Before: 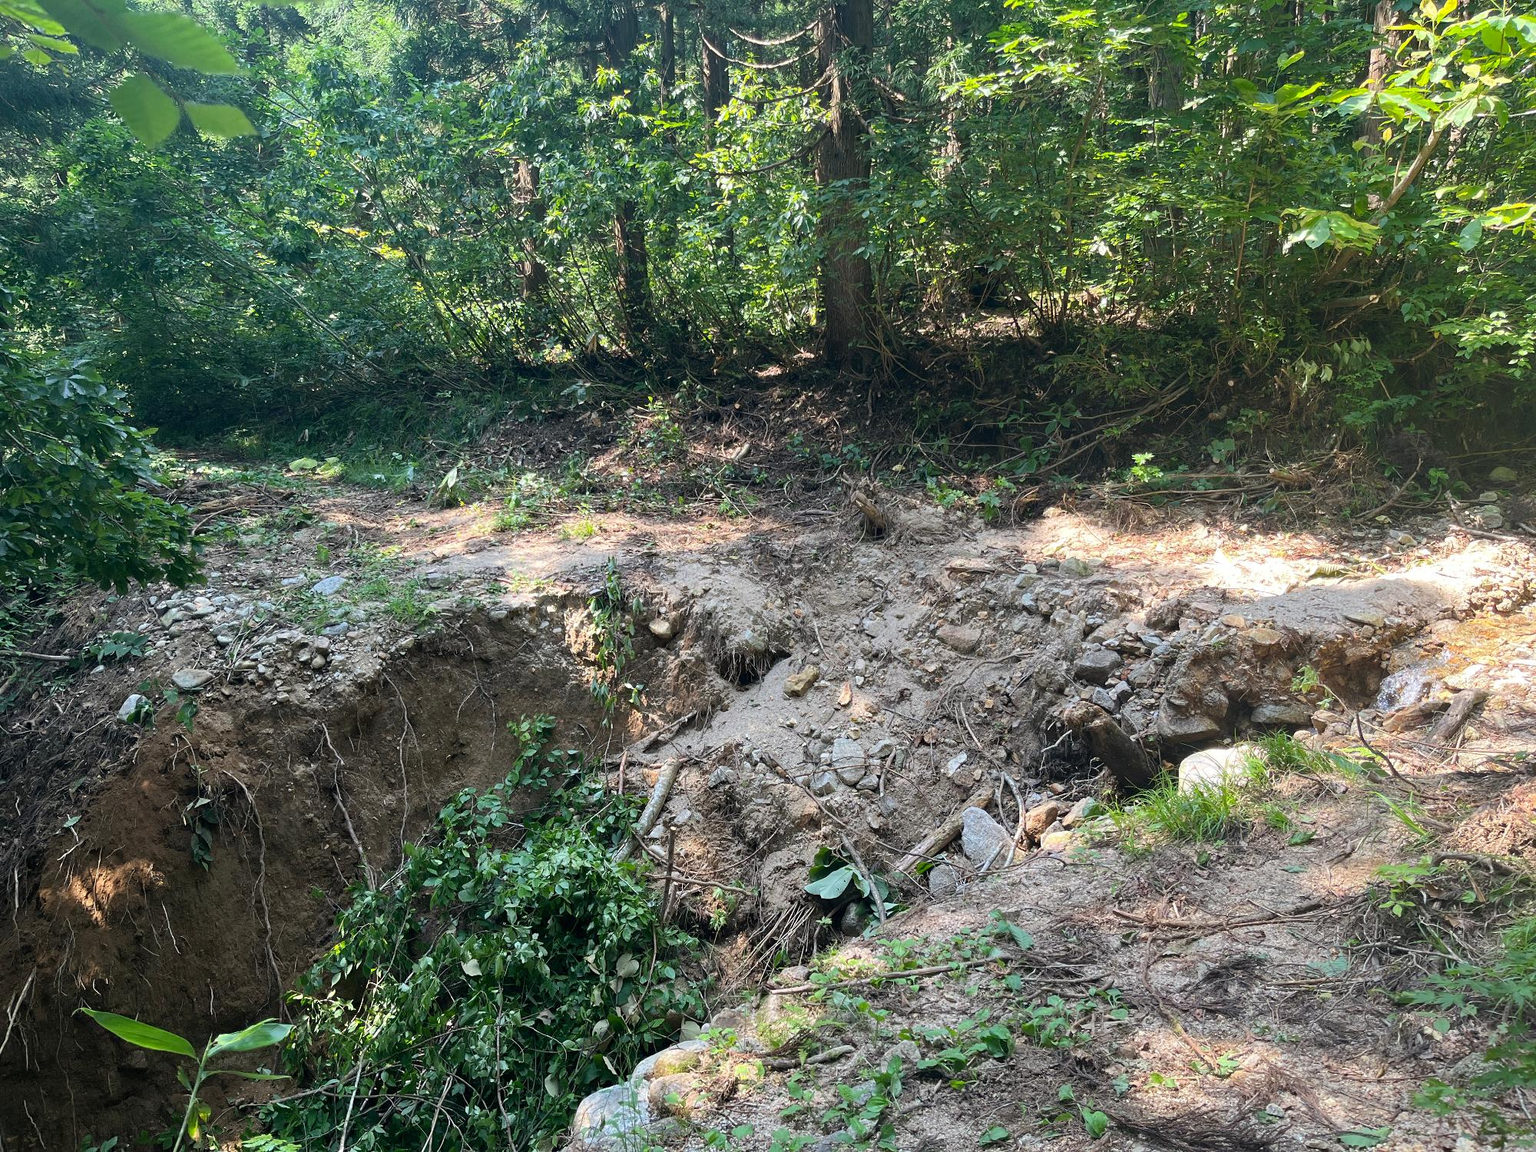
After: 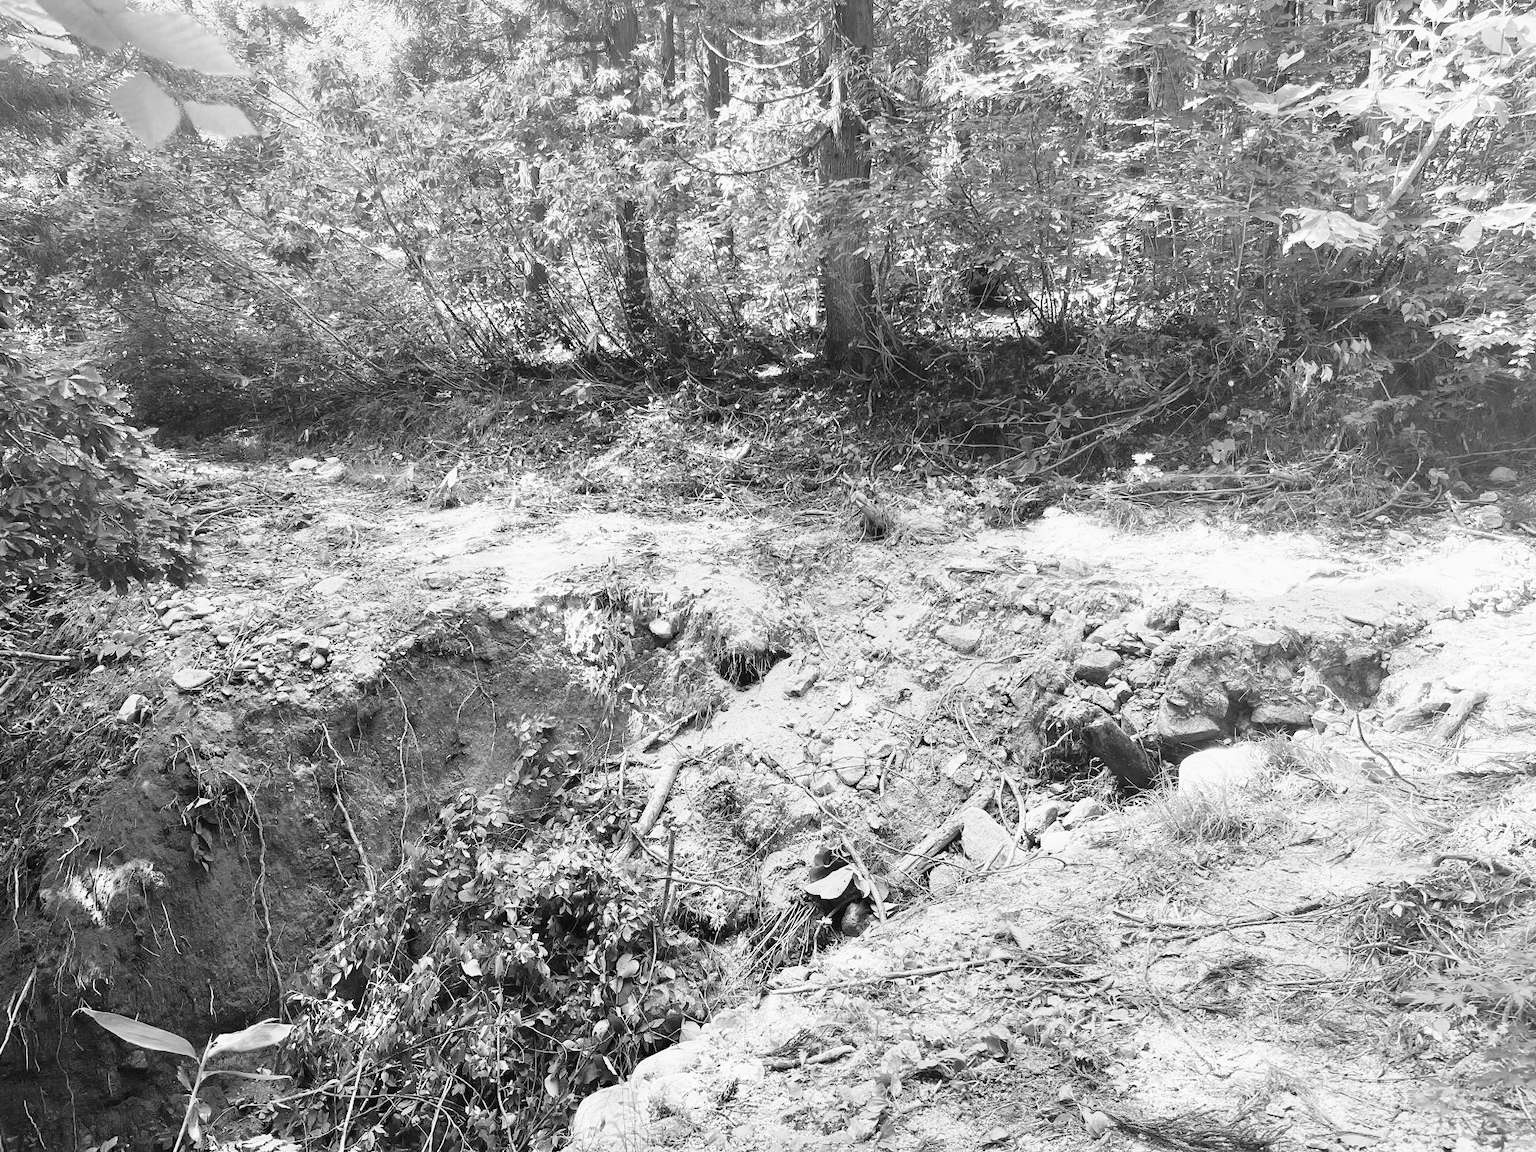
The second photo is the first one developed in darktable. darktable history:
contrast brightness saturation: brightness 0.13
monochrome: a 32, b 64, size 2.3
base curve: curves: ch0 [(0, 0) (0.018, 0.026) (0.143, 0.37) (0.33, 0.731) (0.458, 0.853) (0.735, 0.965) (0.905, 0.986) (1, 1)]
